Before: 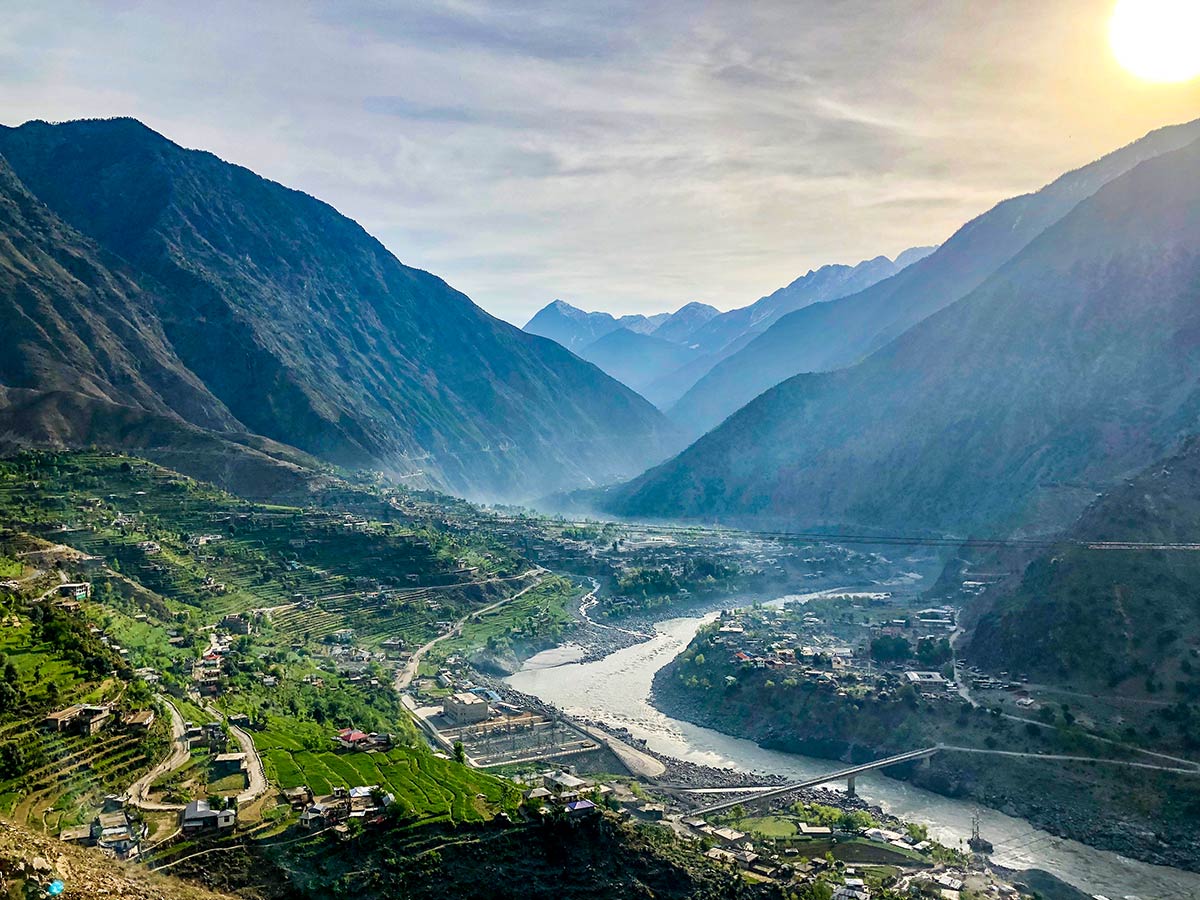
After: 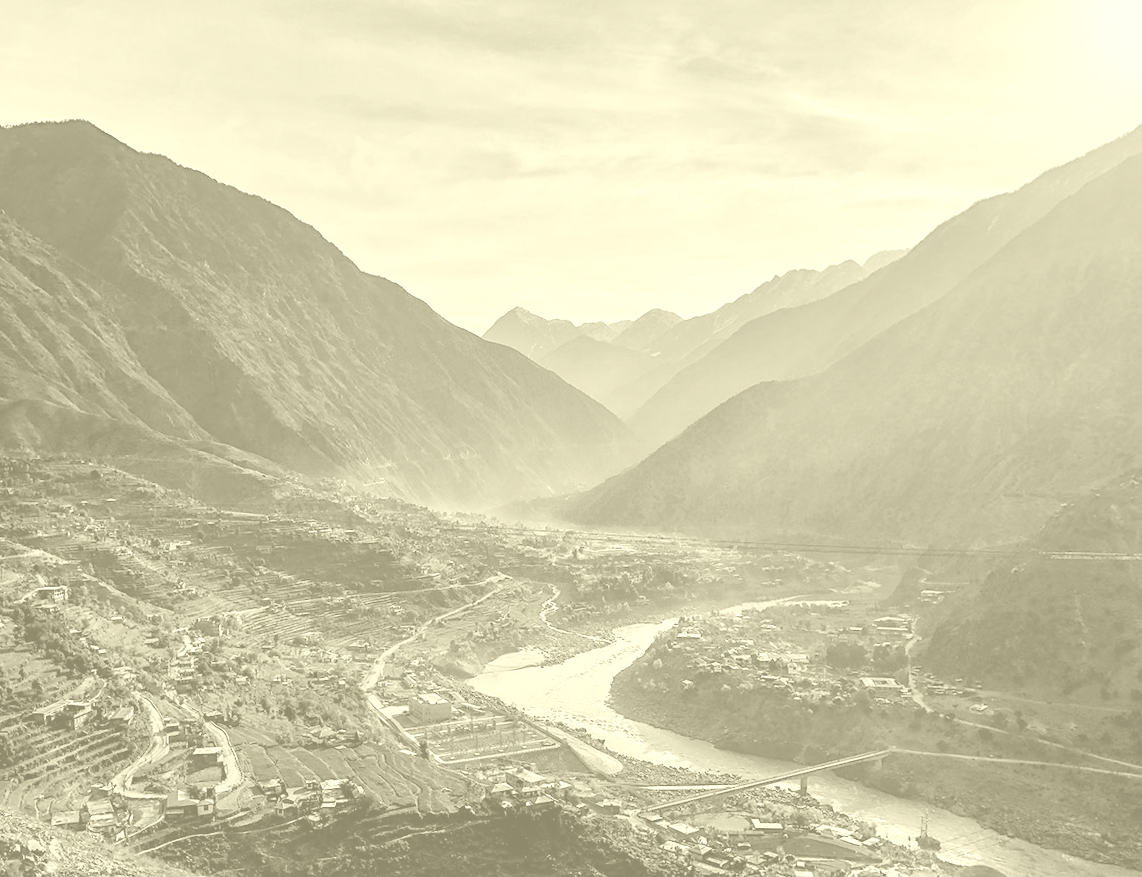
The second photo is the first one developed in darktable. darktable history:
colorize: hue 43.2°, saturation 40%, version 1
rotate and perspective: rotation 0.074°, lens shift (vertical) 0.096, lens shift (horizontal) -0.041, crop left 0.043, crop right 0.952, crop top 0.024, crop bottom 0.979
